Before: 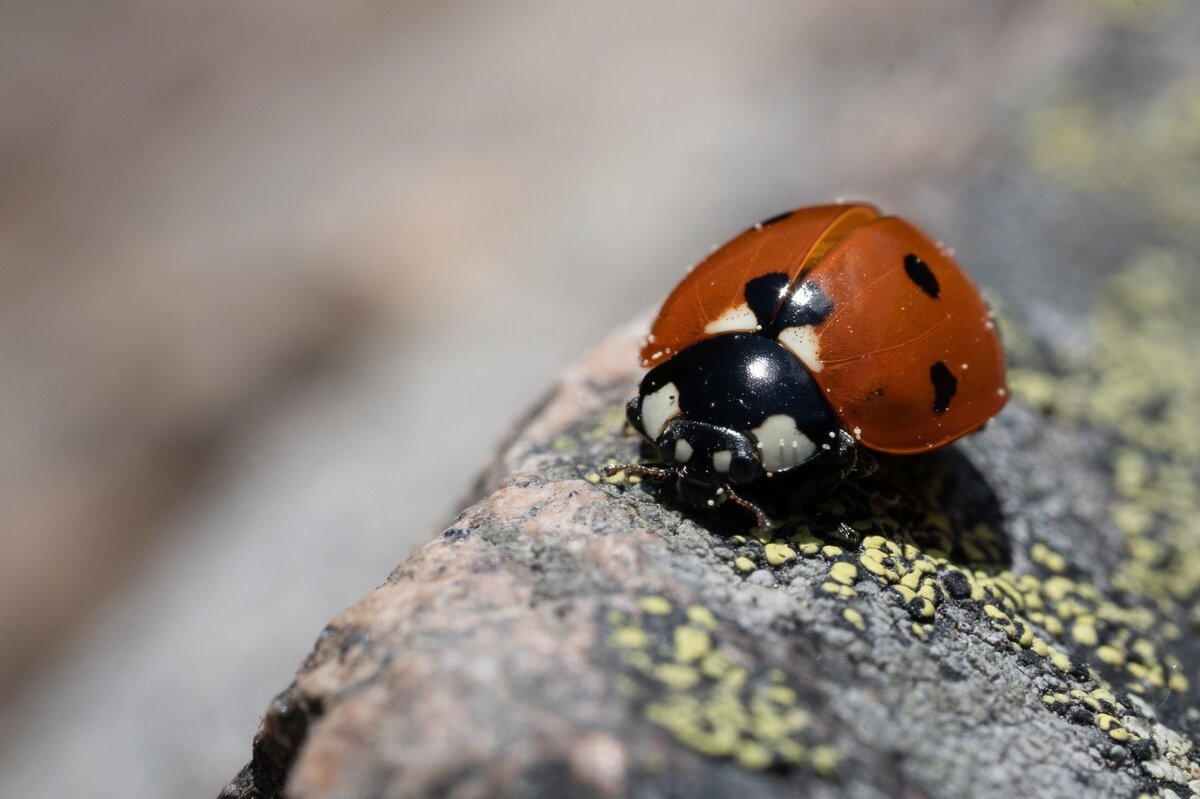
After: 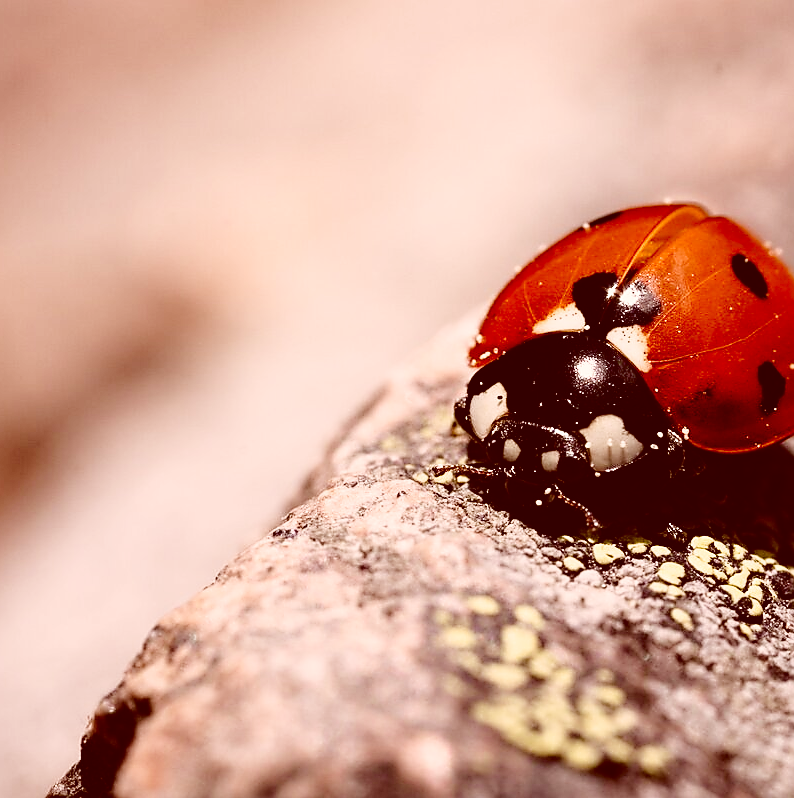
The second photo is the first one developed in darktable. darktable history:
sharpen: radius 1.349, amount 1.26, threshold 0.745
crop and rotate: left 14.337%, right 19.417%
color correction: highlights a* 9.38, highlights b* 8.66, shadows a* 39.87, shadows b* 39.85, saturation 0.787
base curve: curves: ch0 [(0, 0) (0.04, 0.03) (0.133, 0.232) (0.448, 0.748) (0.843, 0.968) (1, 1)], preserve colors none
